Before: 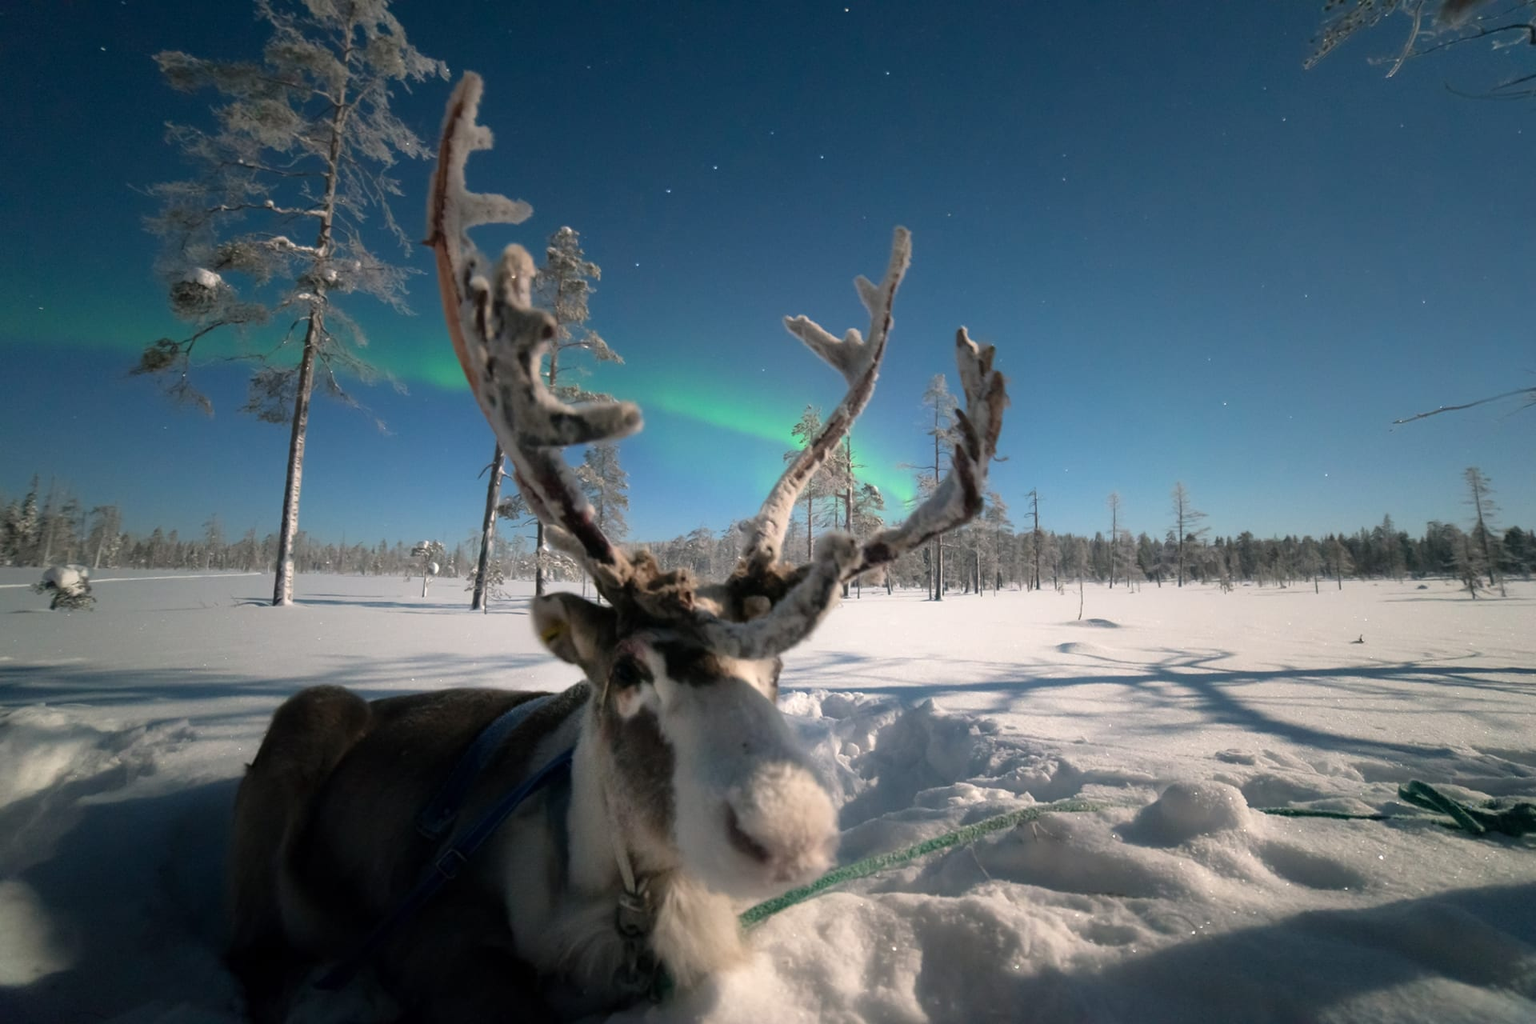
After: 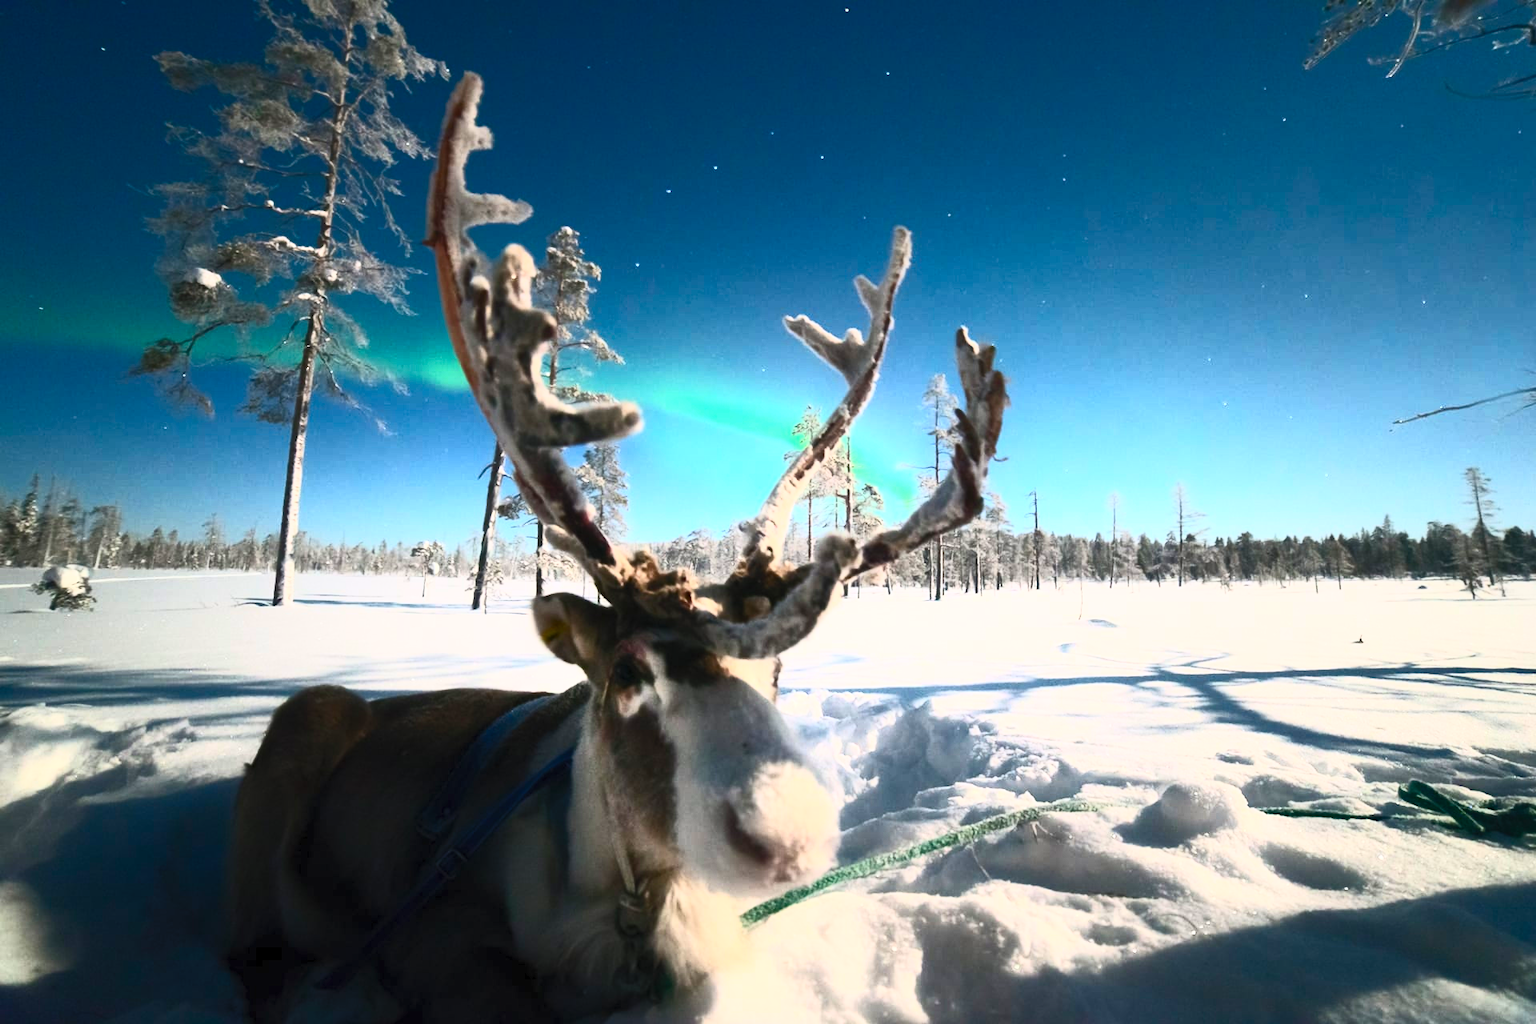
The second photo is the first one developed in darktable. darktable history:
contrast brightness saturation: contrast 0.816, brightness 0.592, saturation 0.583
